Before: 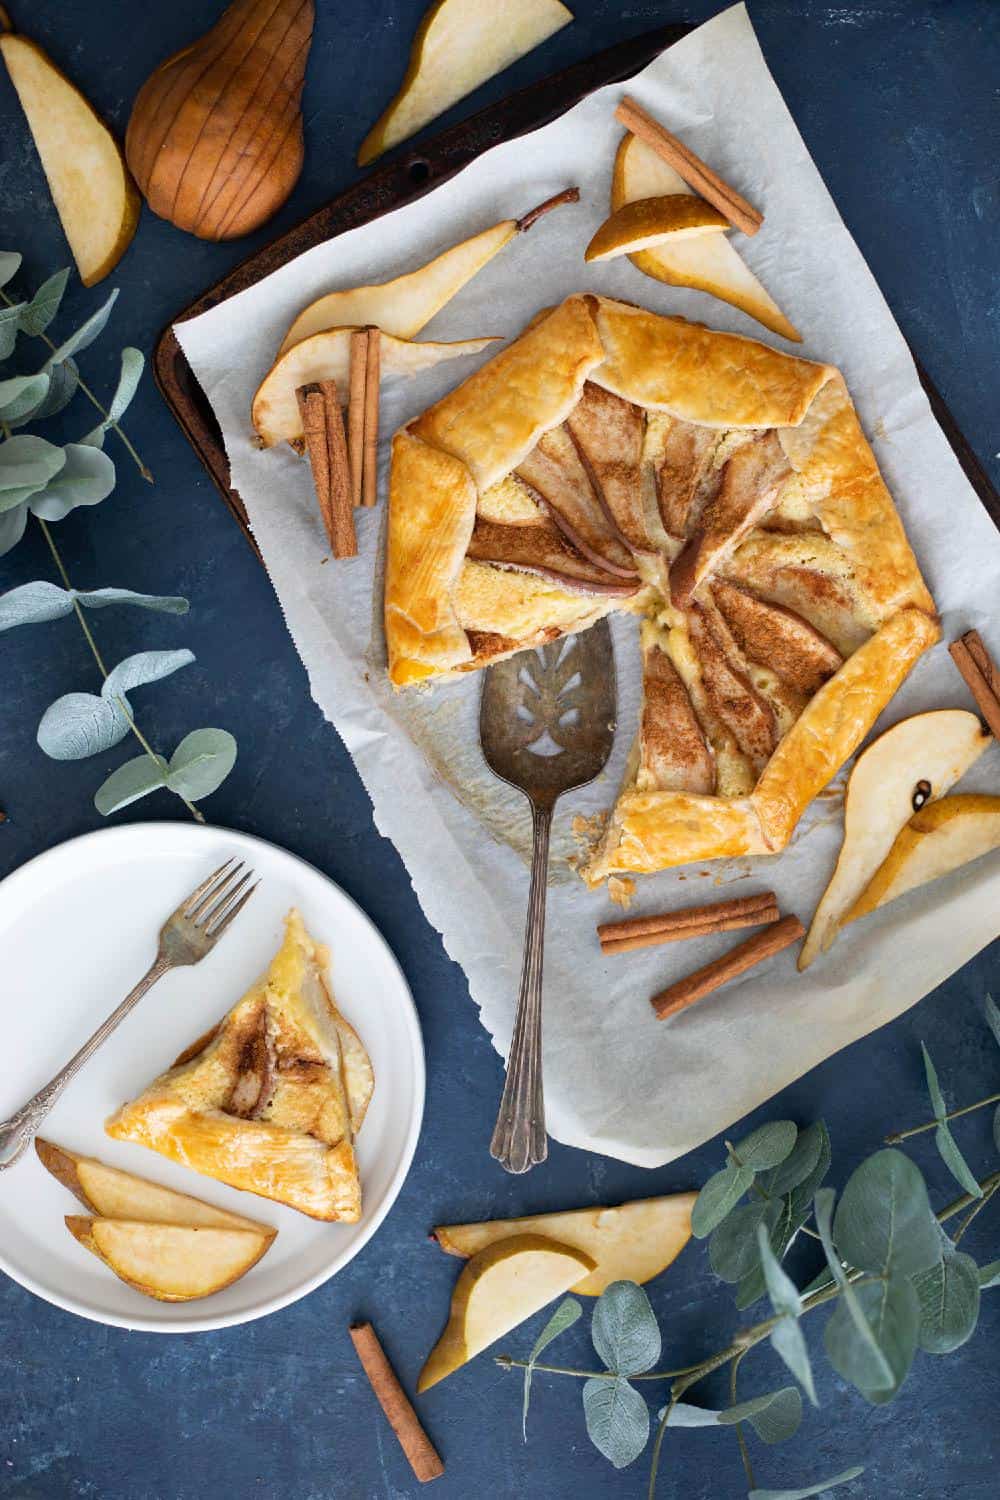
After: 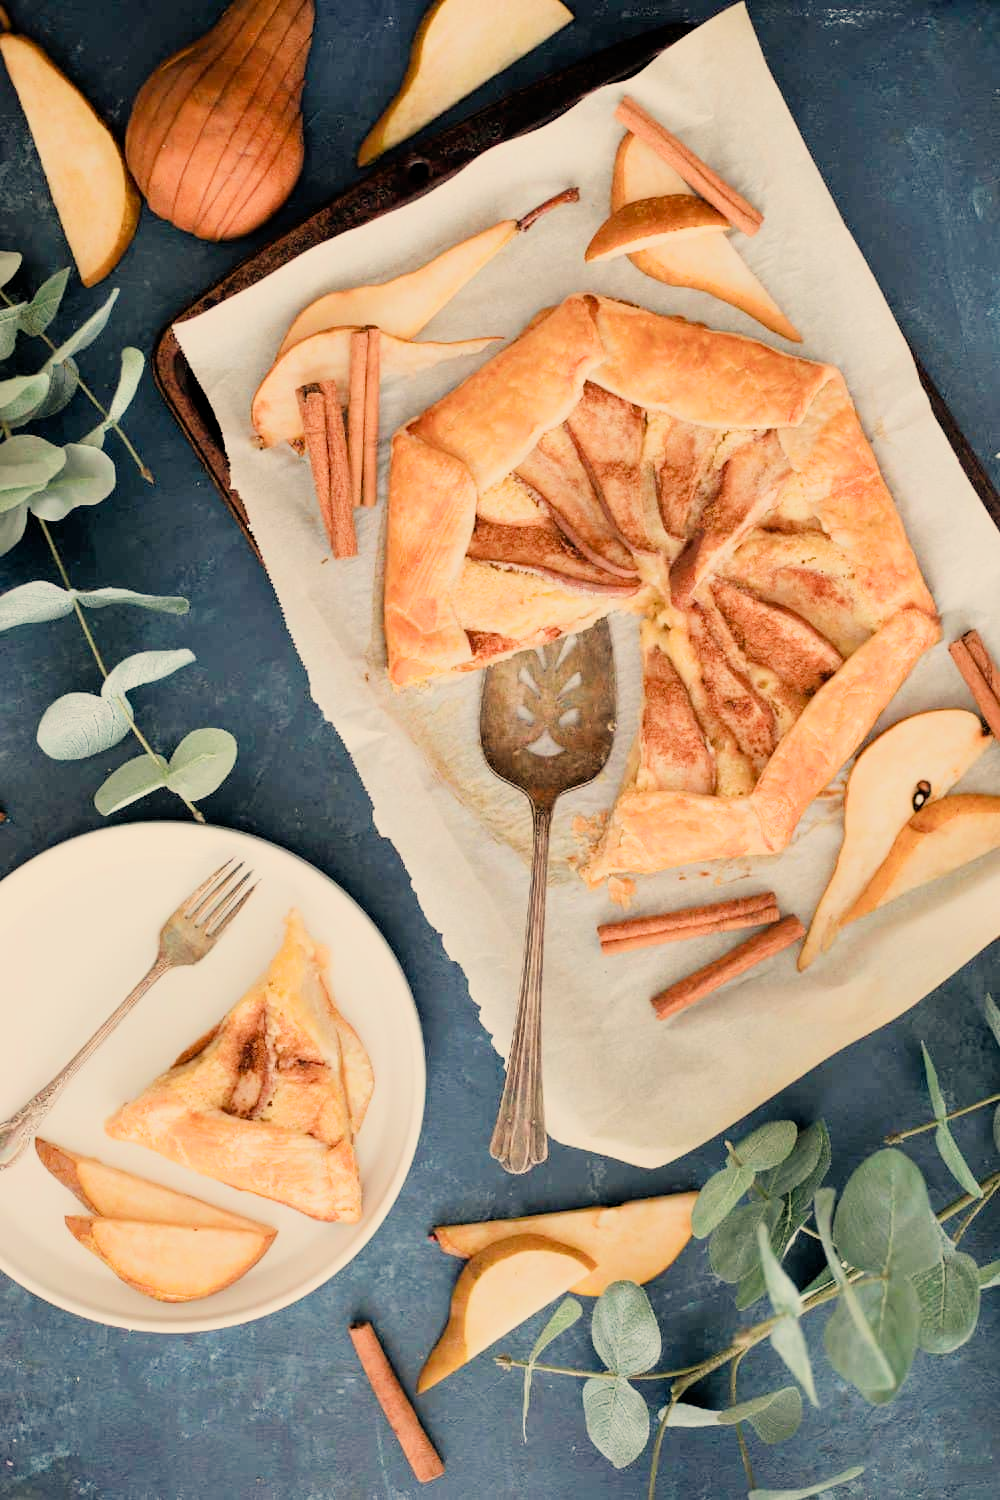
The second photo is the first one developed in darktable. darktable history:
white balance: red 1.138, green 0.996, blue 0.812
exposure: black level correction 0.001, exposure 1.116 EV, compensate highlight preservation false
filmic rgb: black relative exposure -6.98 EV, white relative exposure 5.63 EV, hardness 2.86
